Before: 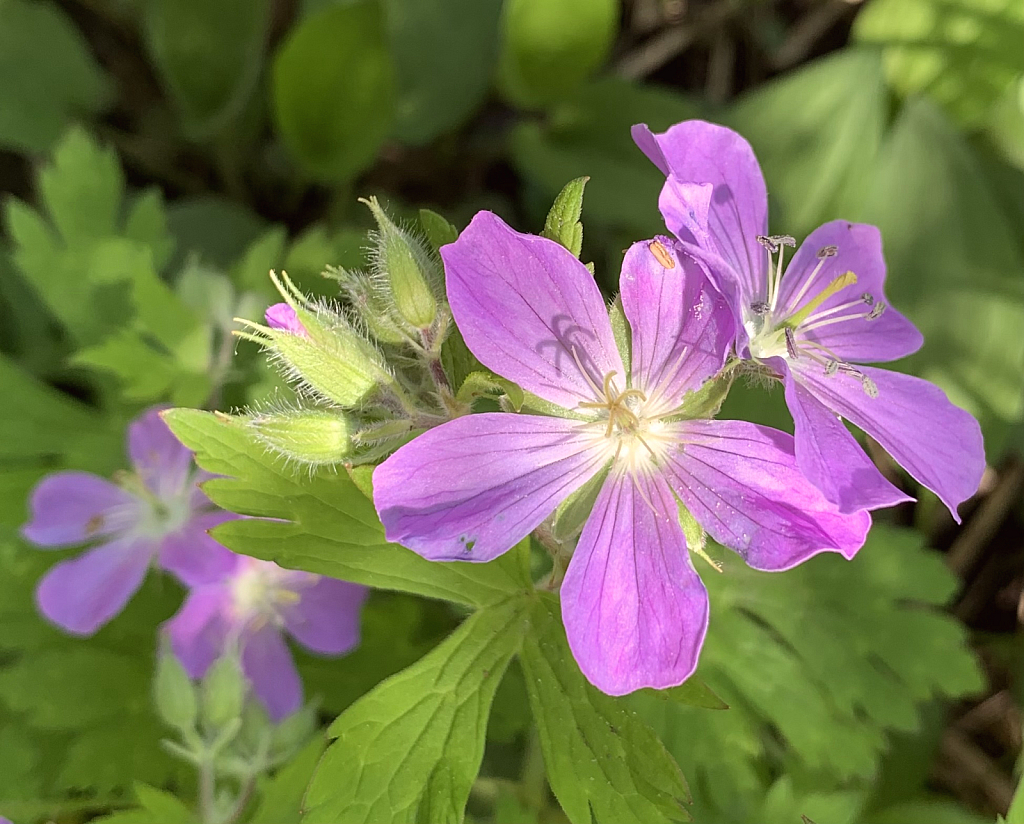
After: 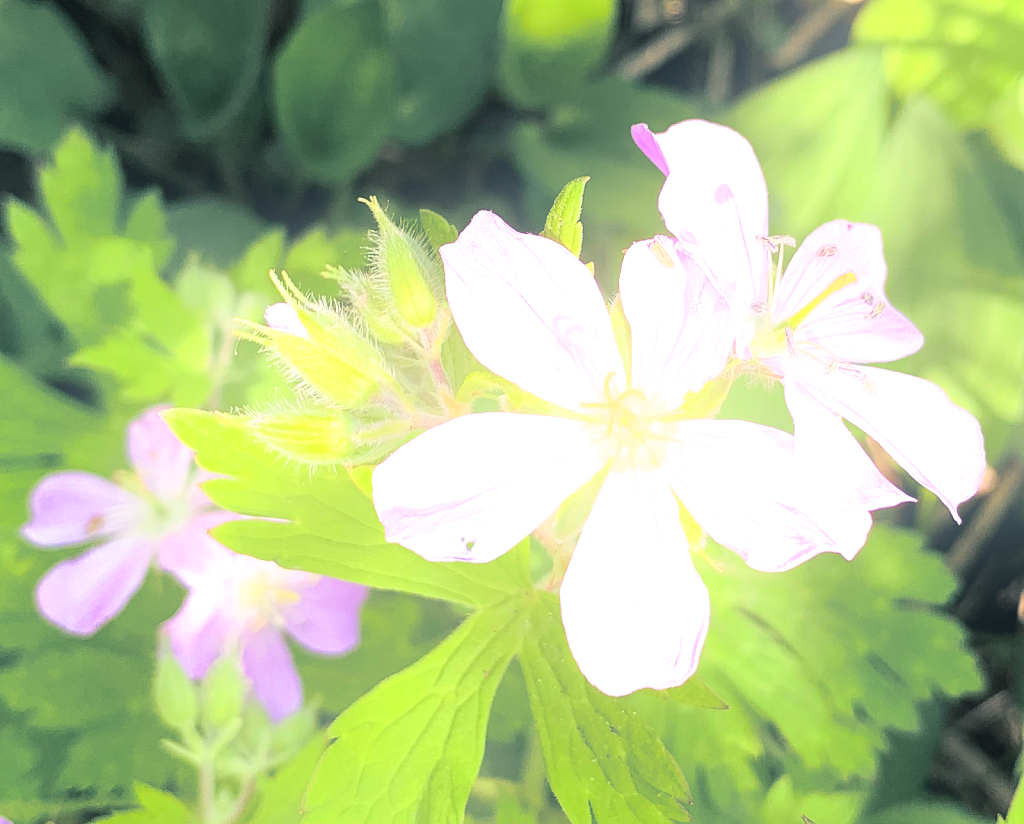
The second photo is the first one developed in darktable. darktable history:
contrast brightness saturation: contrast 0.2, brightness 0.16, saturation 0.22
split-toning: shadows › hue 205.2°, shadows › saturation 0.43, highlights › hue 54°, highlights › saturation 0.54
bloom: on, module defaults
exposure: exposure 0.574 EV, compensate highlight preservation false
